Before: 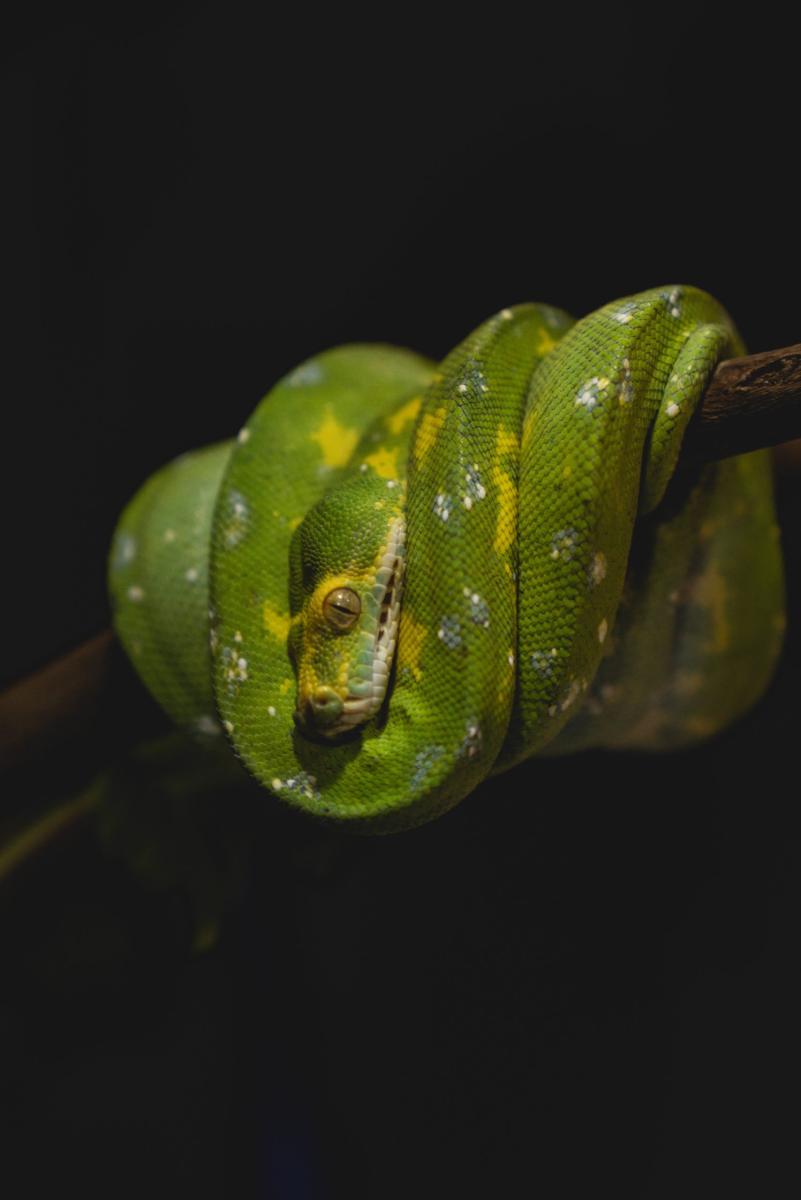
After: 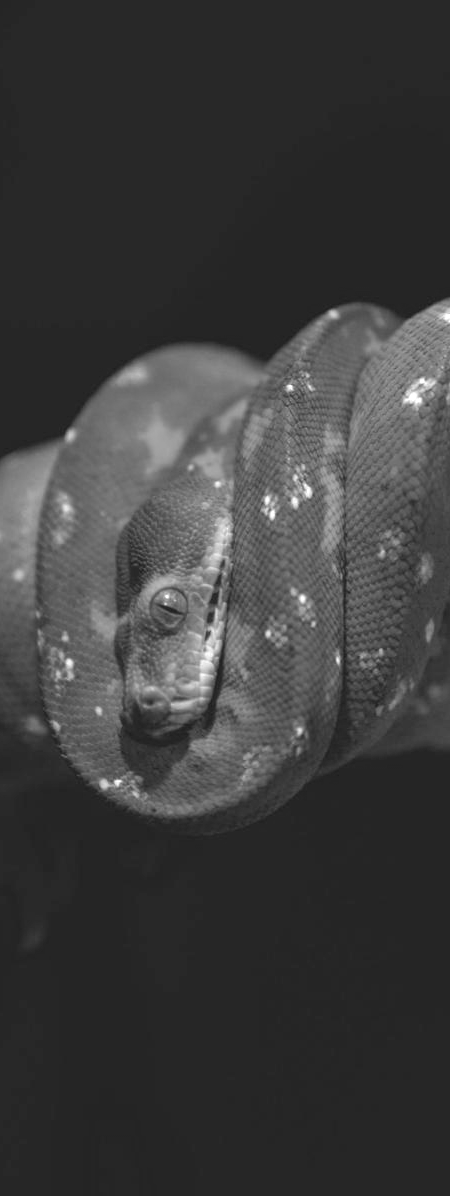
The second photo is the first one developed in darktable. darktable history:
exposure: exposure 1.2 EV, compensate highlight preservation false
crop: left 21.674%, right 22.086%
color zones: curves: ch0 [(0, 0.48) (0.209, 0.398) (0.305, 0.332) (0.429, 0.493) (0.571, 0.5) (0.714, 0.5) (0.857, 0.5) (1, 0.48)]; ch1 [(0, 0.736) (0.143, 0.625) (0.225, 0.371) (0.429, 0.256) (0.571, 0.241) (0.714, 0.213) (0.857, 0.48) (1, 0.736)]; ch2 [(0, 0.448) (0.143, 0.498) (0.286, 0.5) (0.429, 0.5) (0.571, 0.5) (0.714, 0.5) (0.857, 0.5) (1, 0.448)]
monochrome: on, module defaults
